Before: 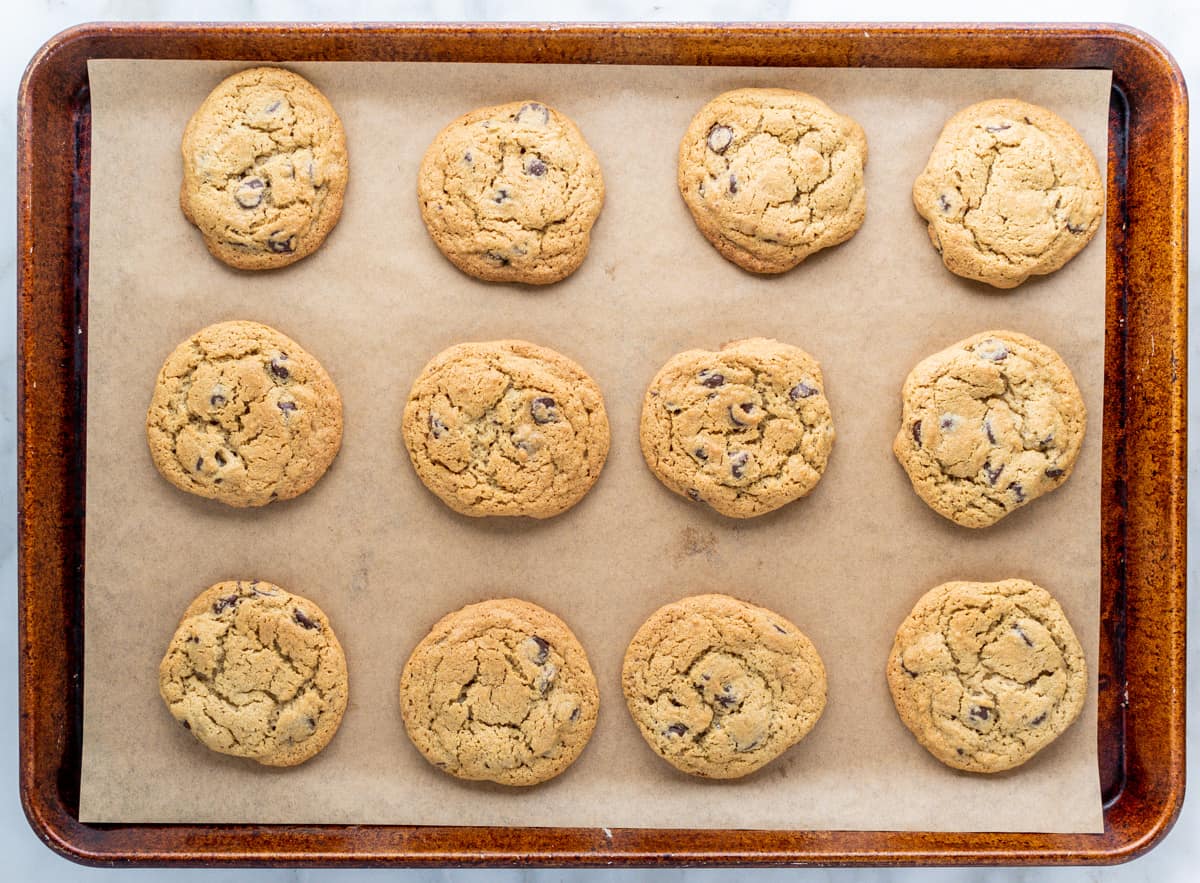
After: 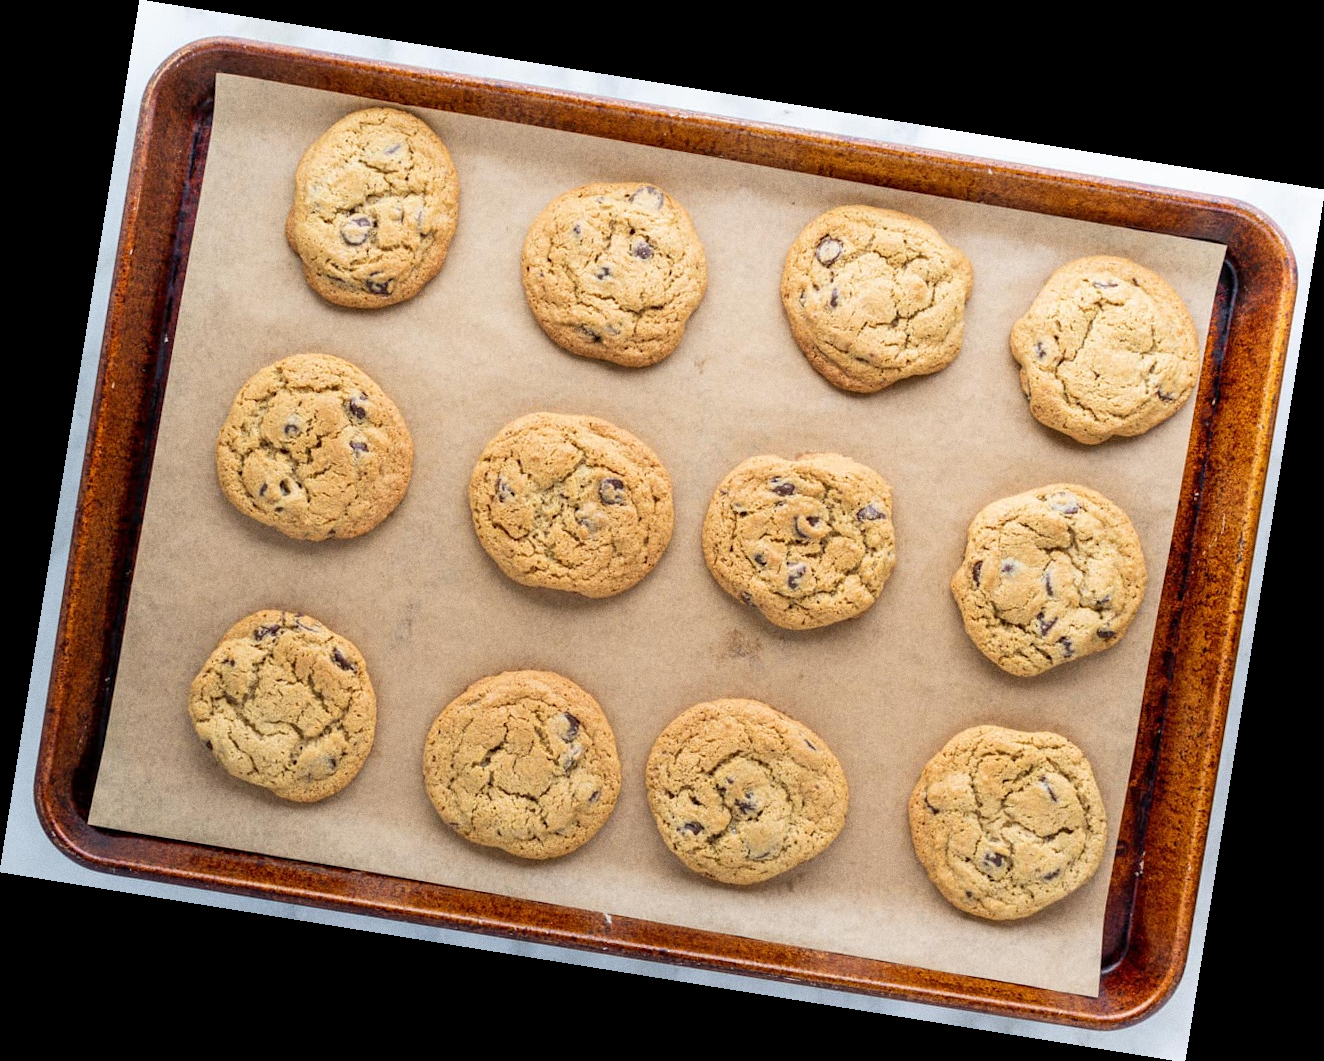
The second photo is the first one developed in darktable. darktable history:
grain: coarseness 0.09 ISO
rotate and perspective: rotation 9.12°, automatic cropping off
